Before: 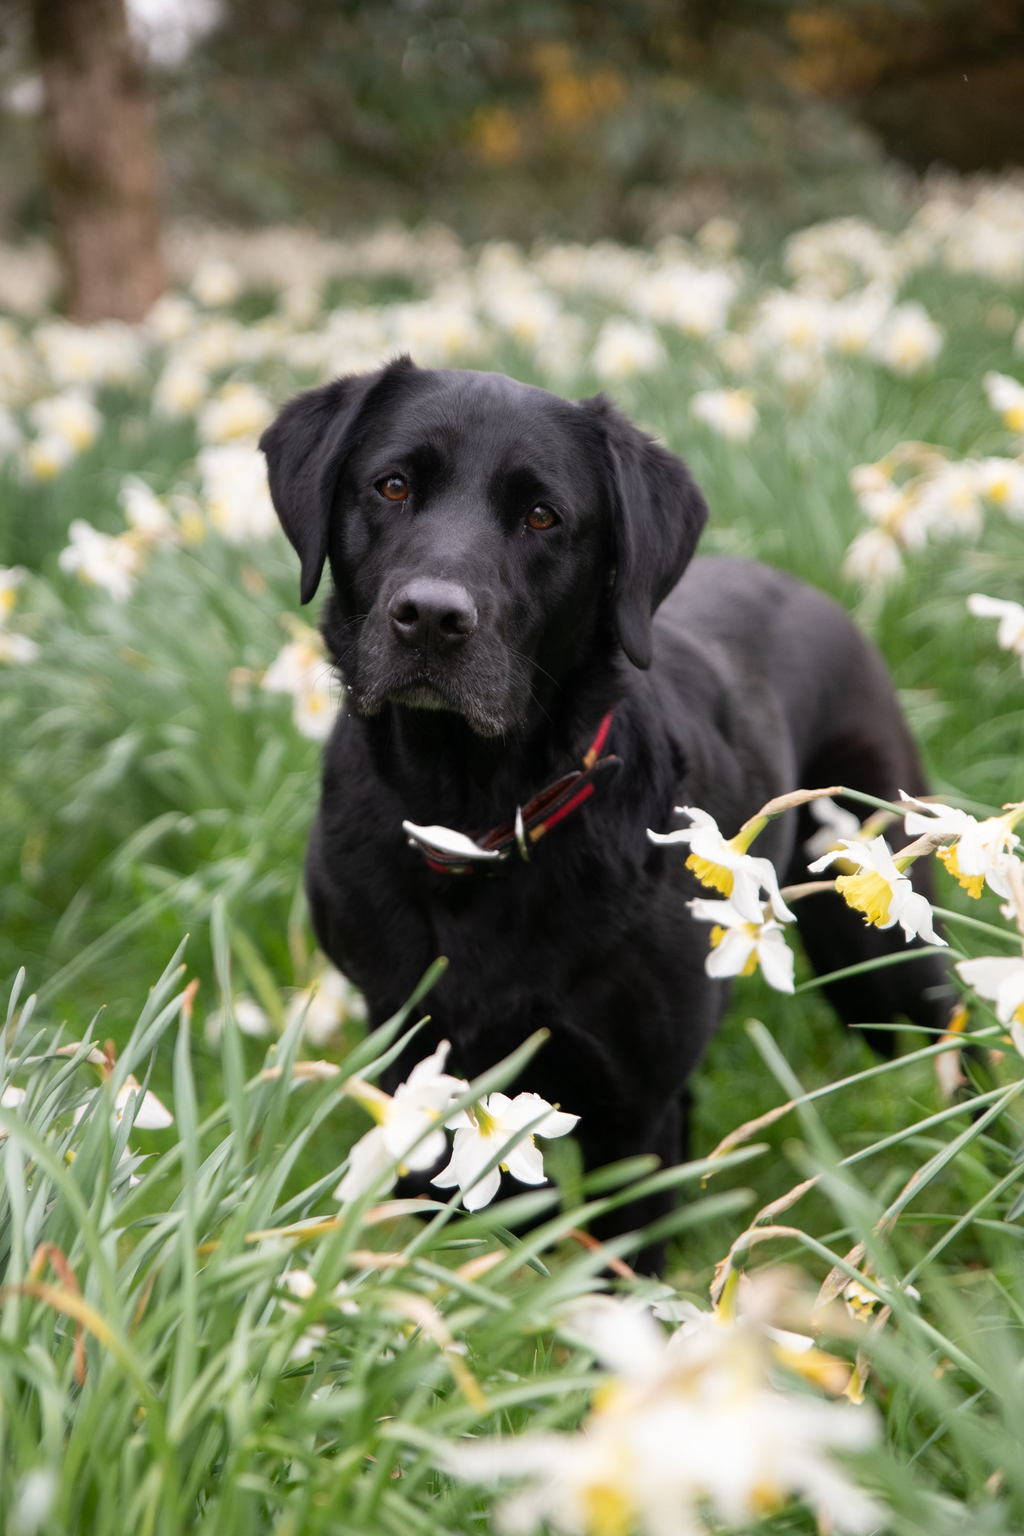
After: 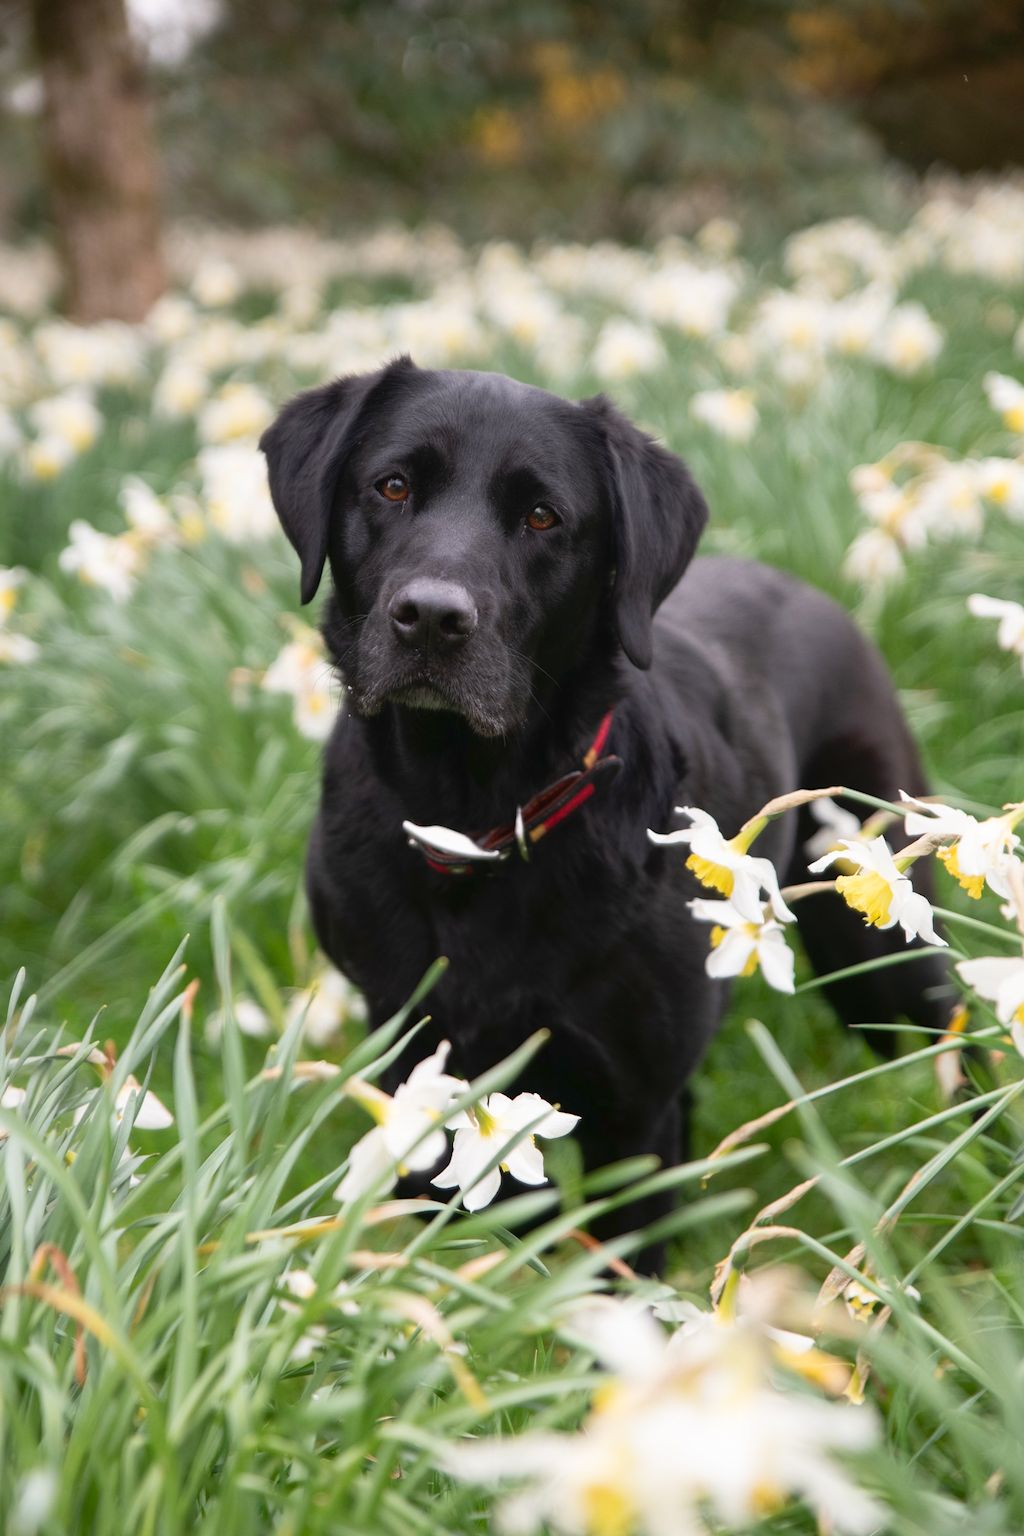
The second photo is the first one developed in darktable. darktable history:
tone curve: curves: ch0 [(0, 0.024) (0.119, 0.146) (0.474, 0.485) (0.718, 0.739) (0.817, 0.839) (1, 0.998)]; ch1 [(0, 0) (0.377, 0.416) (0.439, 0.451) (0.477, 0.477) (0.501, 0.503) (0.538, 0.544) (0.58, 0.602) (0.664, 0.676) (0.783, 0.804) (1, 1)]; ch2 [(0, 0) (0.38, 0.405) (0.463, 0.456) (0.498, 0.497) (0.524, 0.535) (0.578, 0.576) (0.648, 0.665) (1, 1)], color space Lab, linked channels
